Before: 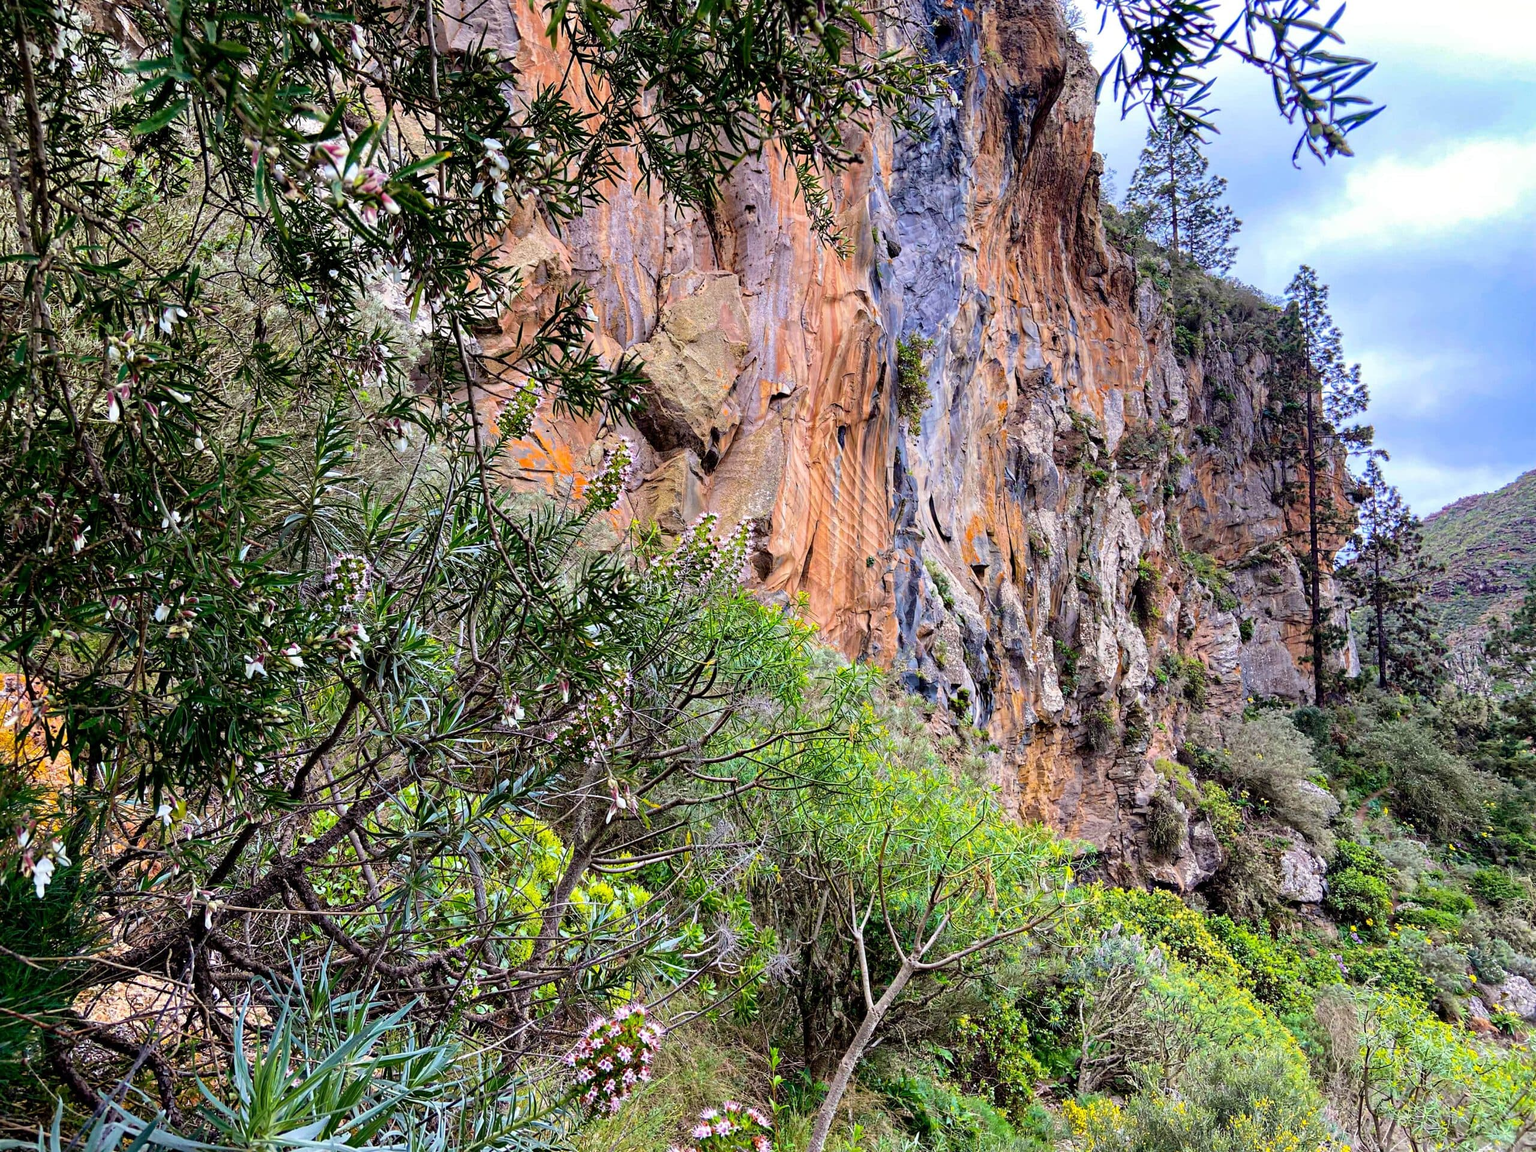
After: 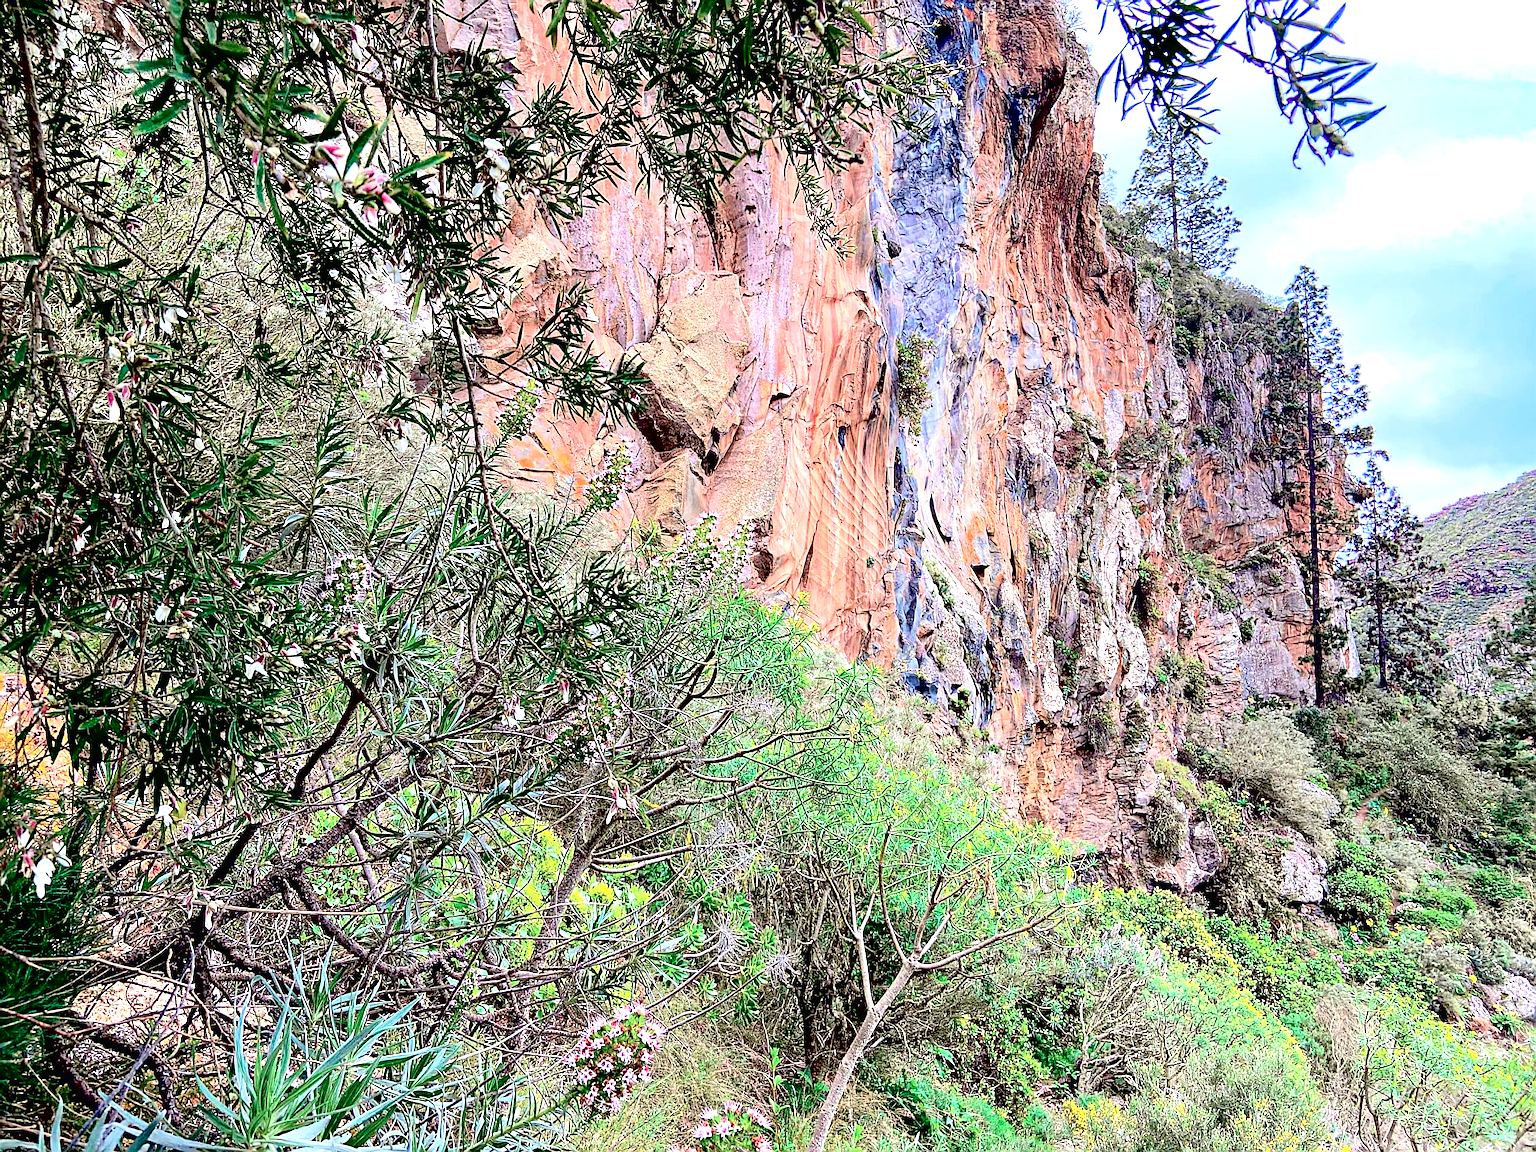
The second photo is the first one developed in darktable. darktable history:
tone curve: curves: ch0 [(0, 0.009) (0.105, 0.069) (0.195, 0.154) (0.289, 0.278) (0.384, 0.391) (0.513, 0.53) (0.66, 0.667) (0.895, 0.863) (1, 0.919)]; ch1 [(0, 0) (0.161, 0.092) (0.35, 0.33) (0.403, 0.395) (0.456, 0.469) (0.502, 0.499) (0.519, 0.514) (0.576, 0.587) (0.642, 0.645) (0.701, 0.742) (1, 0.942)]; ch2 [(0, 0) (0.371, 0.362) (0.437, 0.437) (0.501, 0.5) (0.53, 0.528) (0.569, 0.551) (0.619, 0.58) (0.883, 0.752) (1, 0.929)], color space Lab, independent channels
sharpen: radius 1.38, amount 1.239, threshold 0.615
exposure: black level correction 0.011, exposure 1.083 EV, compensate highlight preservation false
